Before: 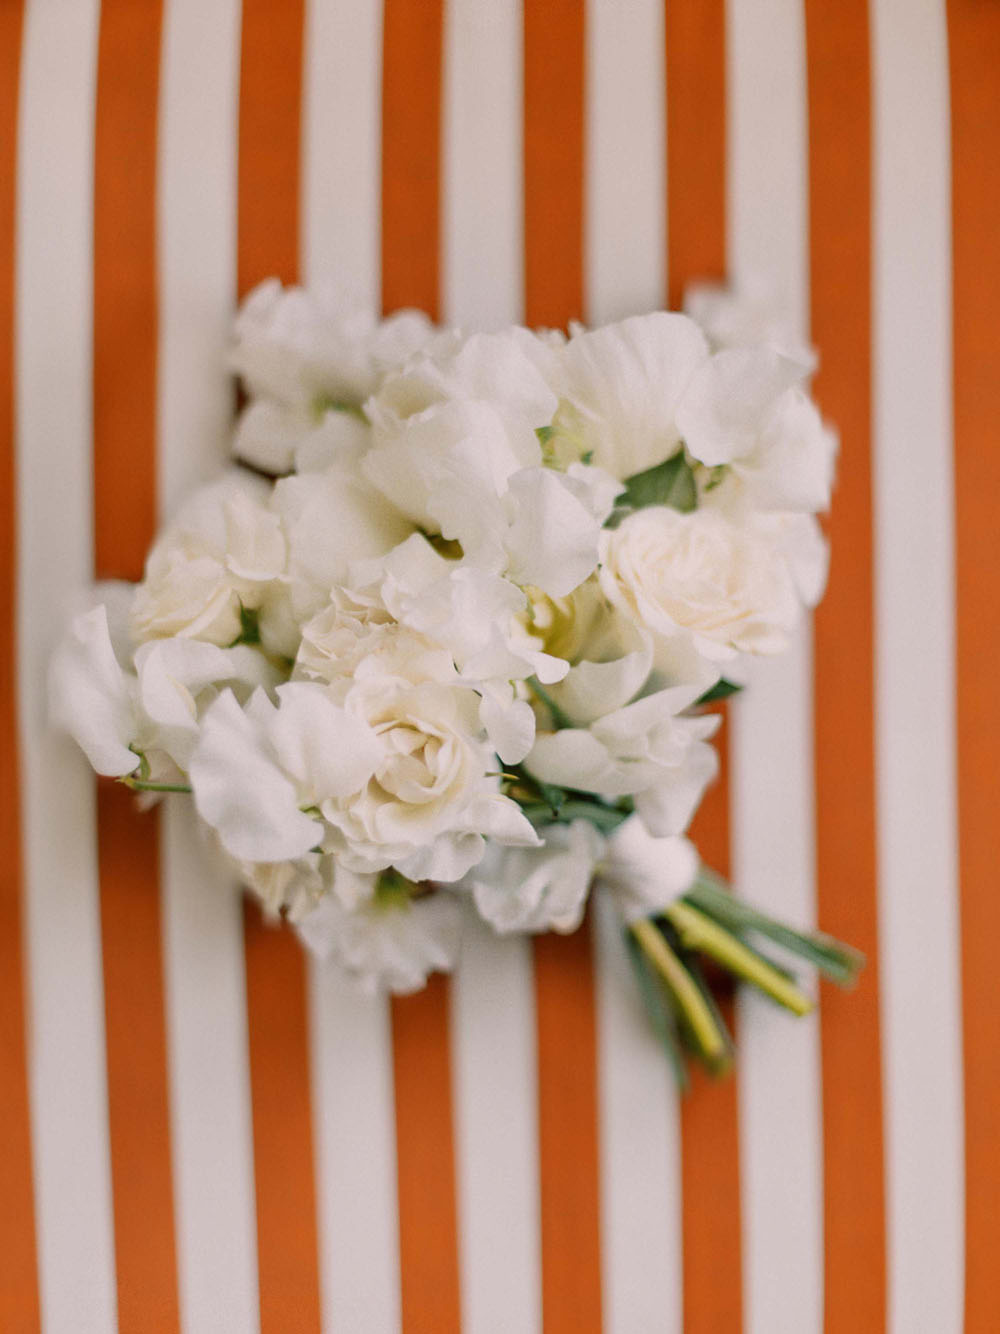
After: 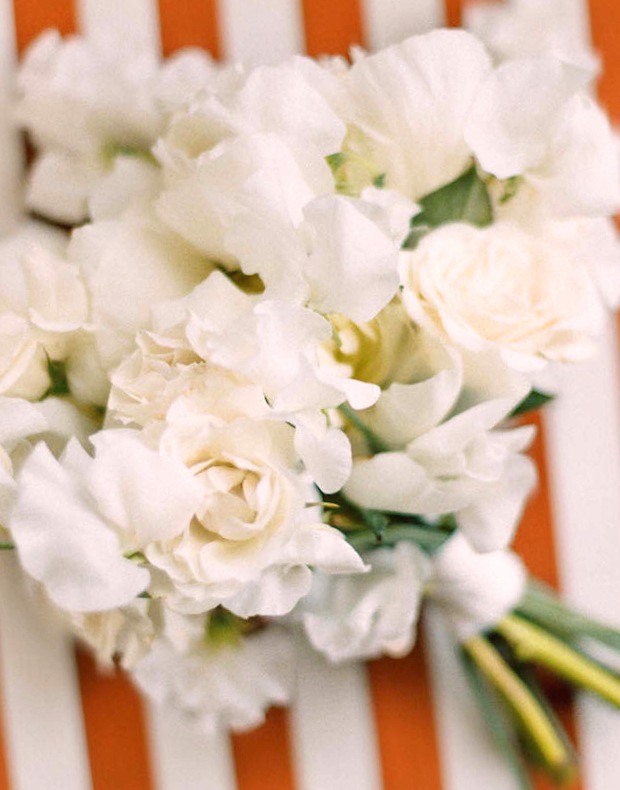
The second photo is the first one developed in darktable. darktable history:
crop and rotate: left 22.13%, top 22.054%, right 22.026%, bottom 22.102%
exposure: black level correction 0, exposure 0.5 EV, compensate exposure bias true, compensate highlight preservation false
rotate and perspective: rotation -4.98°, automatic cropping off
